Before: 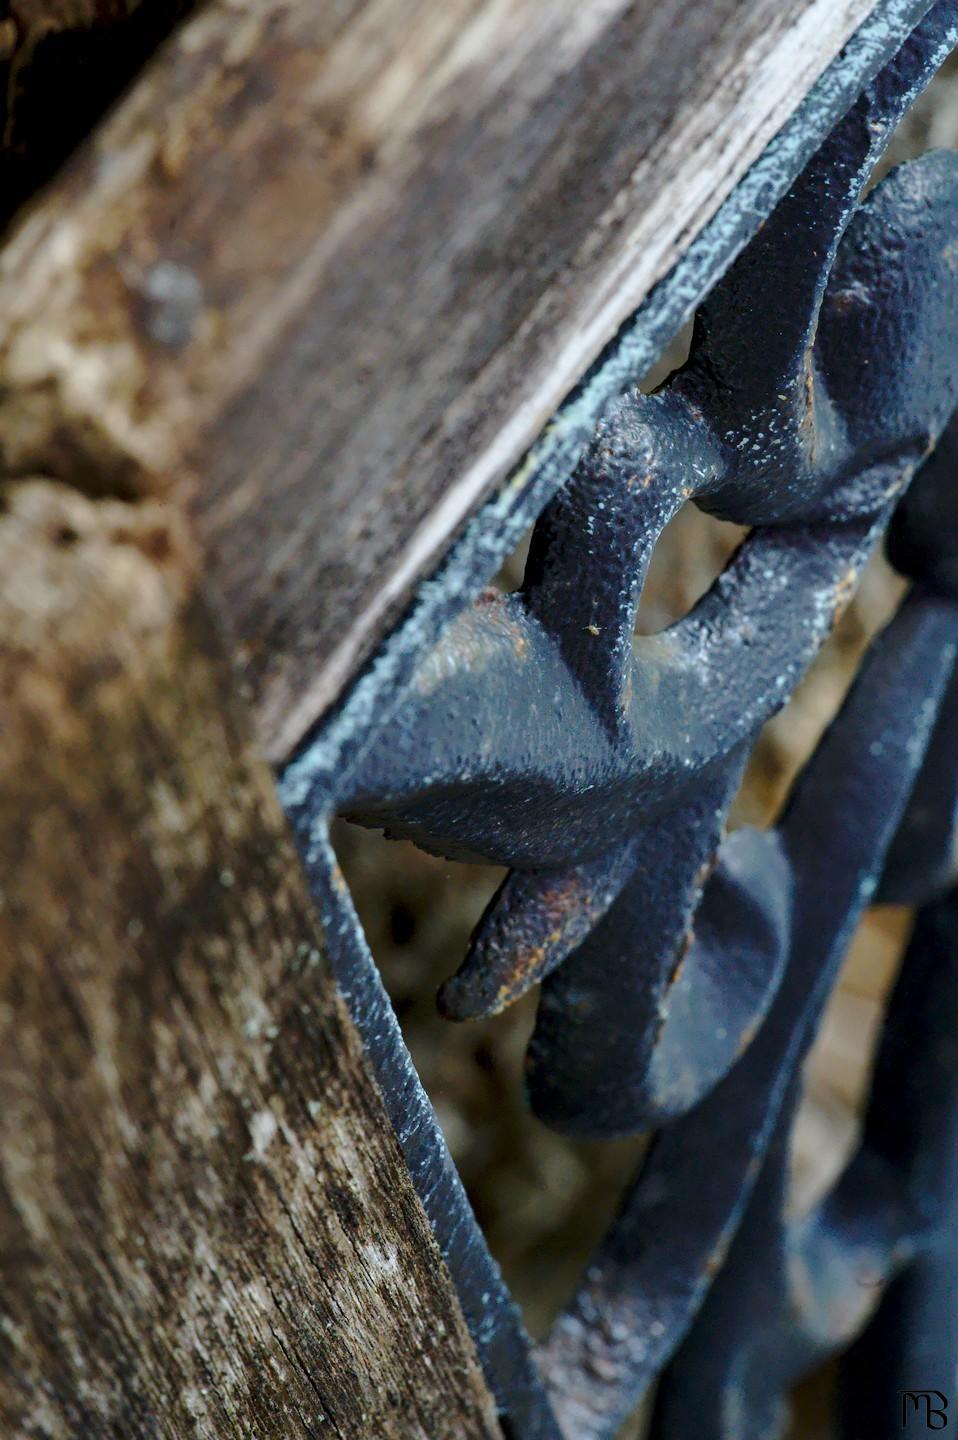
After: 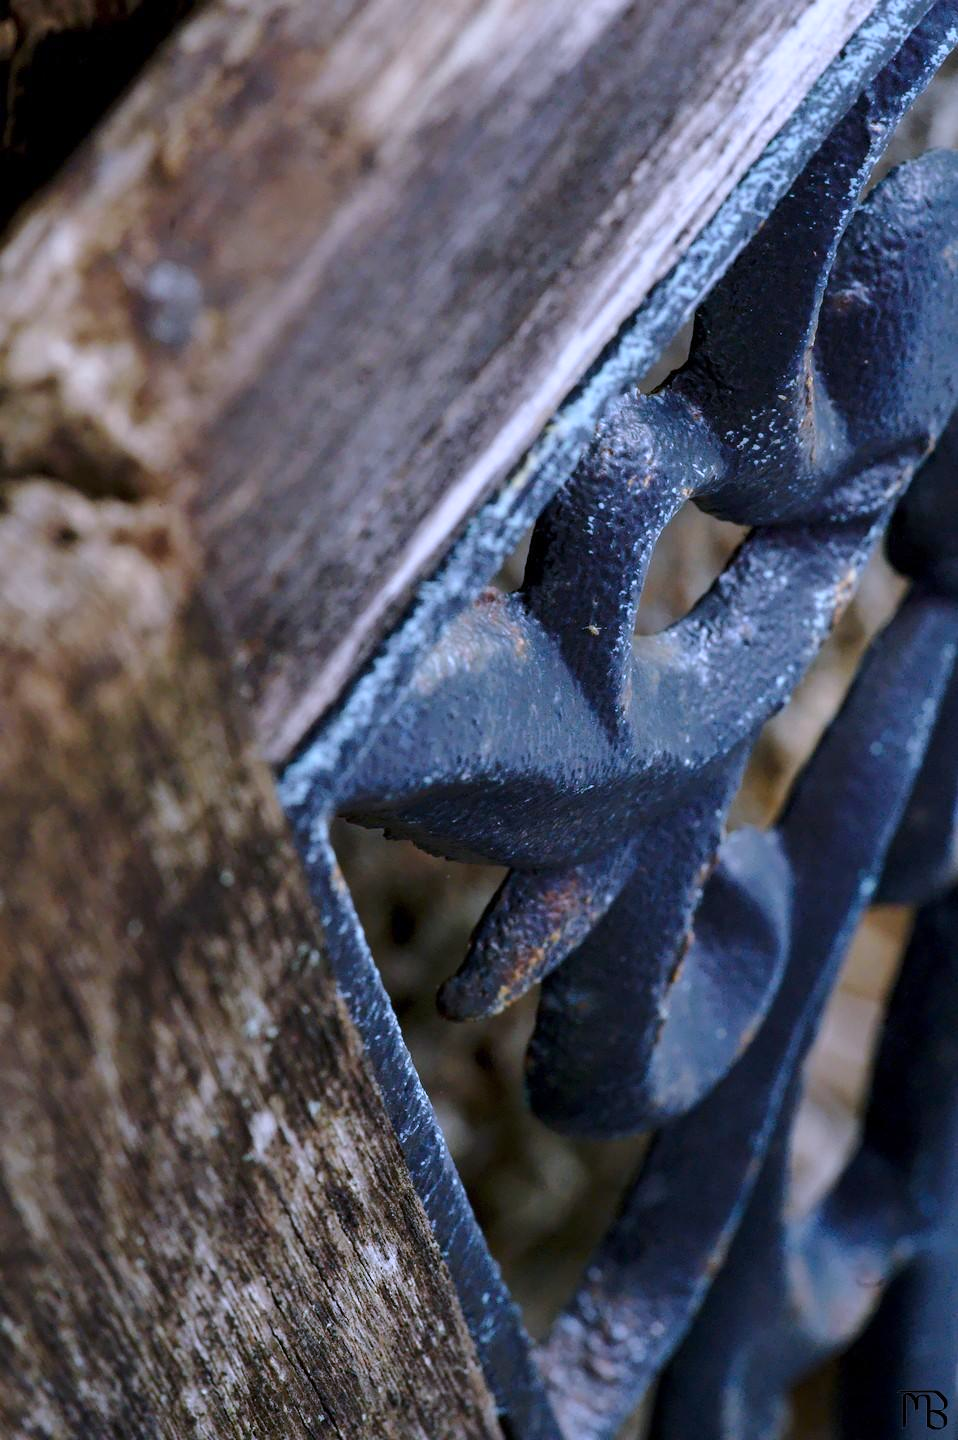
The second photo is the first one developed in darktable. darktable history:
color calibration: illuminant custom, x 0.367, y 0.392, temperature 4438.43 K
